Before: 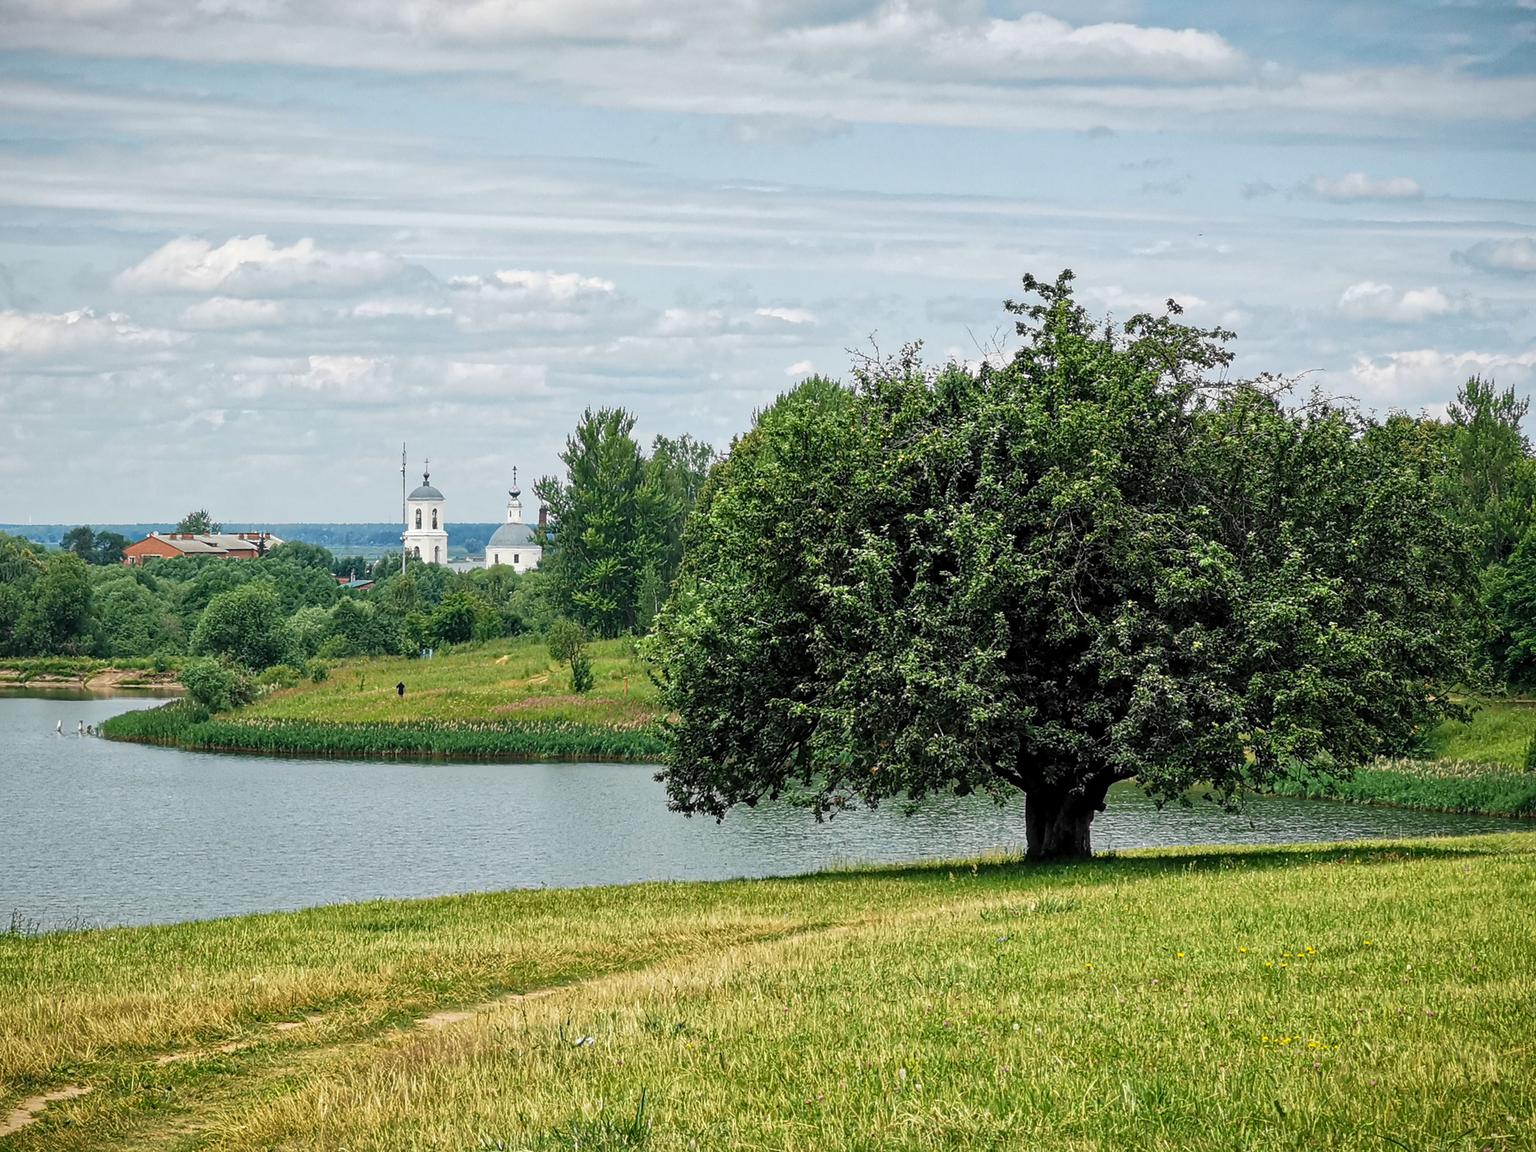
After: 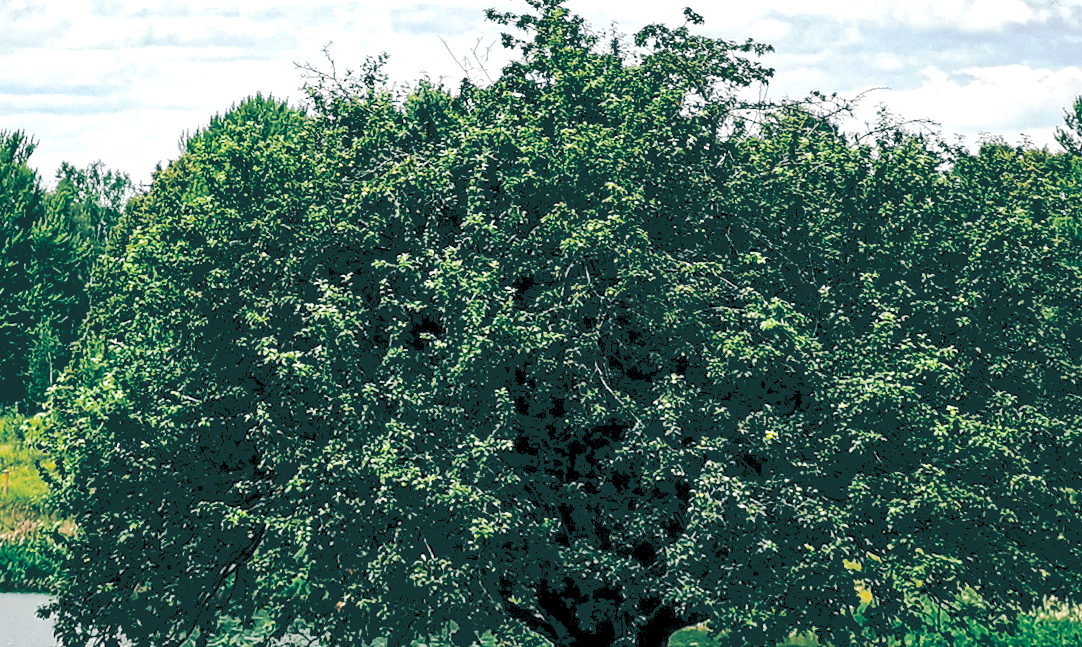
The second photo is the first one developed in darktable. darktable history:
tone curve: curves: ch0 [(0, 0) (0.003, 0.185) (0.011, 0.185) (0.025, 0.187) (0.044, 0.185) (0.069, 0.185) (0.1, 0.18) (0.136, 0.18) (0.177, 0.179) (0.224, 0.202) (0.277, 0.252) (0.335, 0.343) (0.399, 0.452) (0.468, 0.553) (0.543, 0.643) (0.623, 0.717) (0.709, 0.778) (0.801, 0.82) (0.898, 0.856) (1, 1)], preserve colors none
split-toning: shadows › hue 186.43°, highlights › hue 49.29°, compress 30.29%
rotate and perspective: rotation 0.72°, lens shift (vertical) -0.352, lens shift (horizontal) -0.051, crop left 0.152, crop right 0.859, crop top 0.019, crop bottom 0.964
crop: left 36.005%, top 18.293%, right 0.31%, bottom 38.444%
color balance rgb: perceptual saturation grading › global saturation 20%, global vibrance 20%
tone equalizer: -8 EV -0.75 EV, -7 EV -0.7 EV, -6 EV -0.6 EV, -5 EV -0.4 EV, -3 EV 0.4 EV, -2 EV 0.6 EV, -1 EV 0.7 EV, +0 EV 0.75 EV, edges refinement/feathering 500, mask exposure compensation -1.57 EV, preserve details no
